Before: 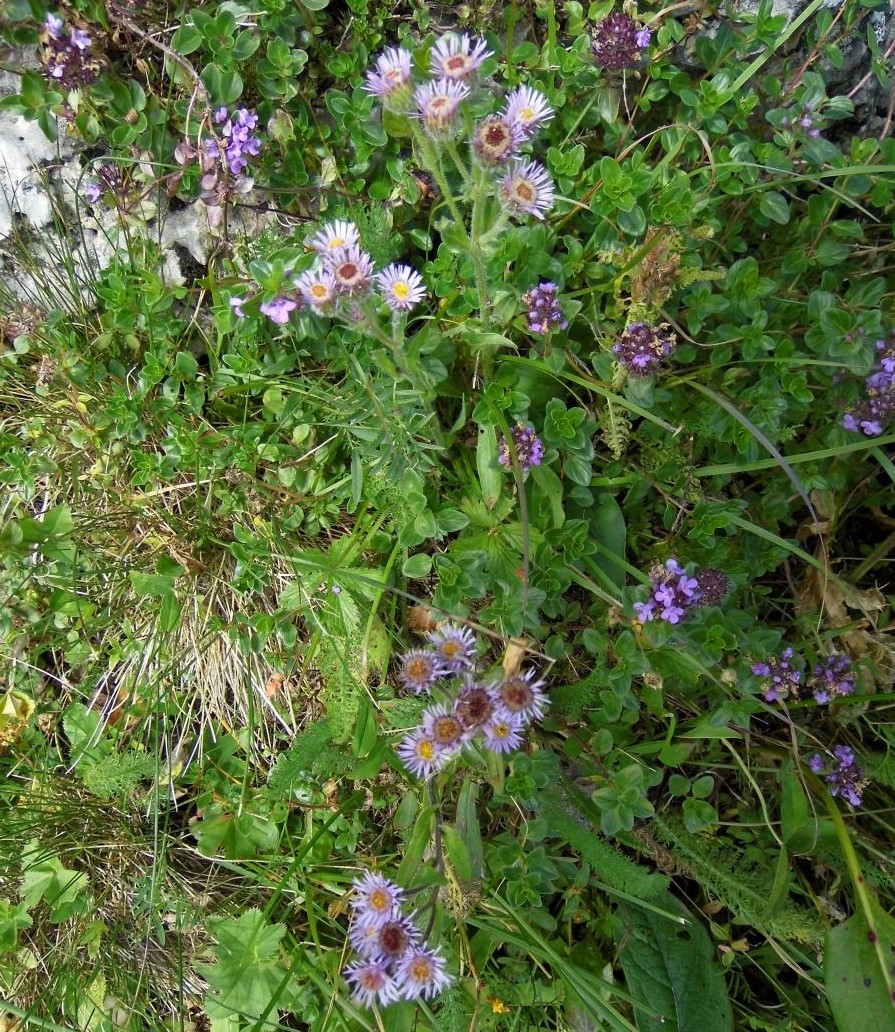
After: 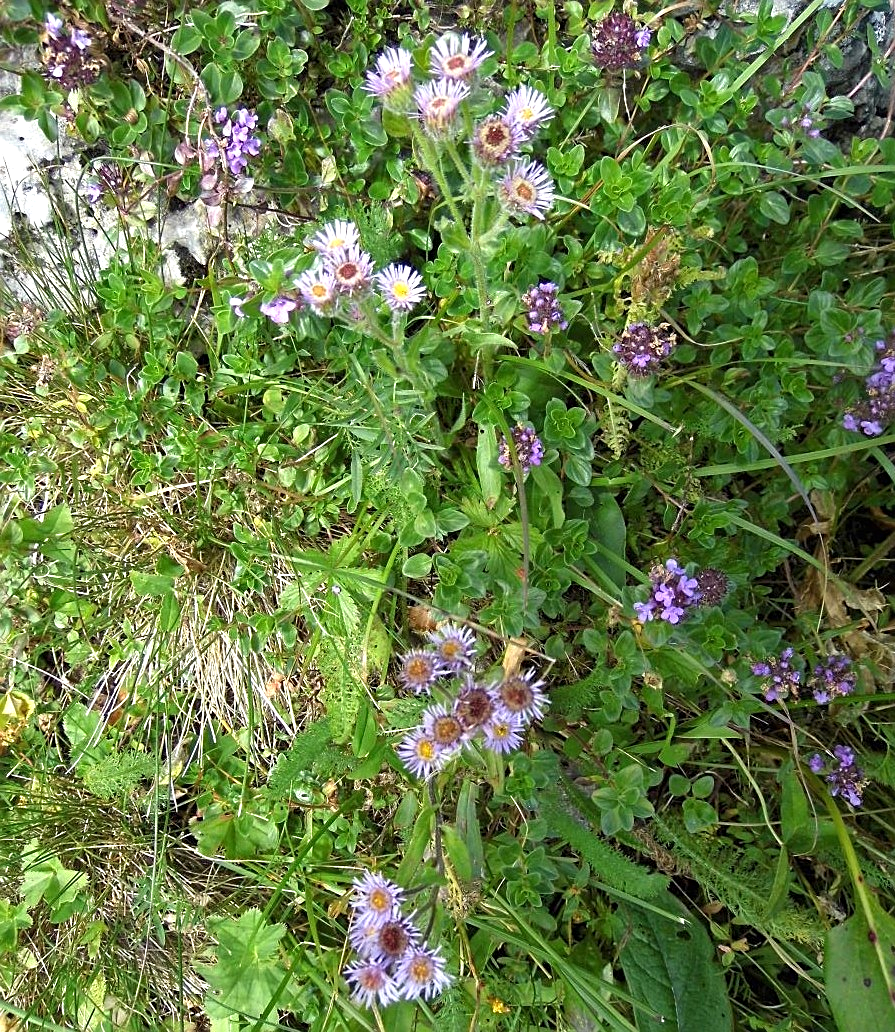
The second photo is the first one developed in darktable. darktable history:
exposure: black level correction 0, exposure 0.5 EV, compensate highlight preservation false
sharpen: on, module defaults
